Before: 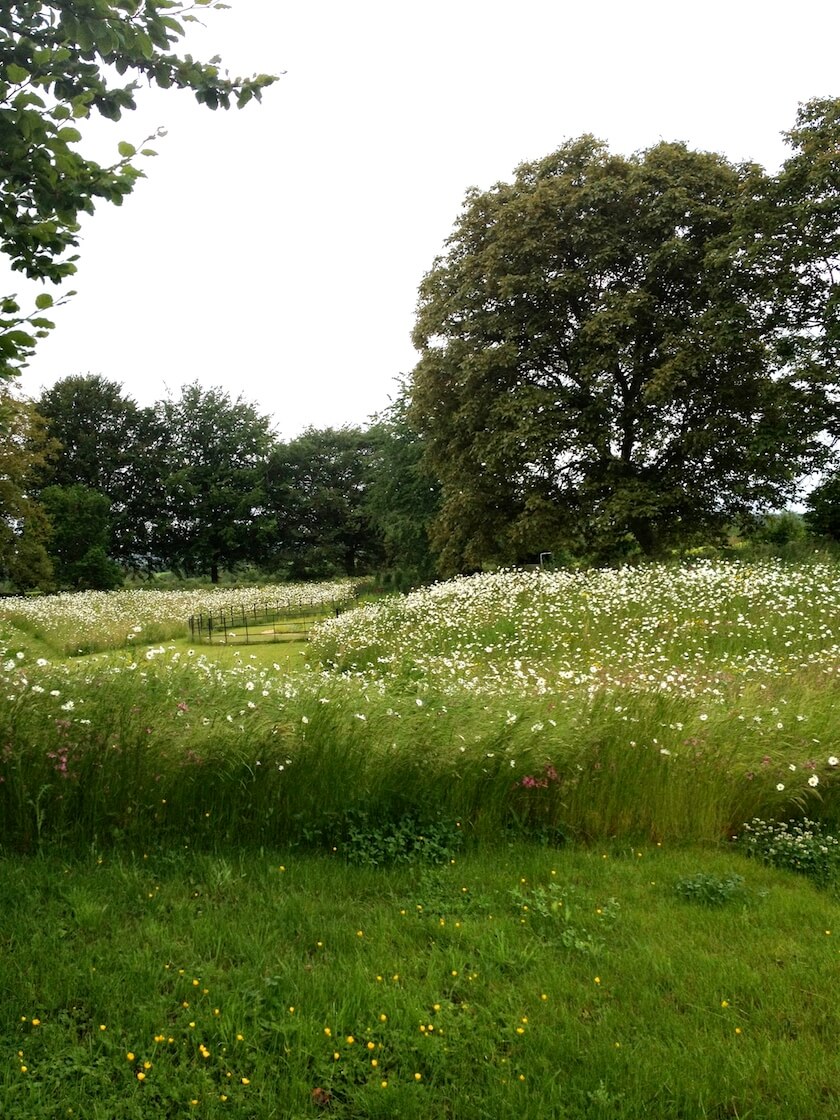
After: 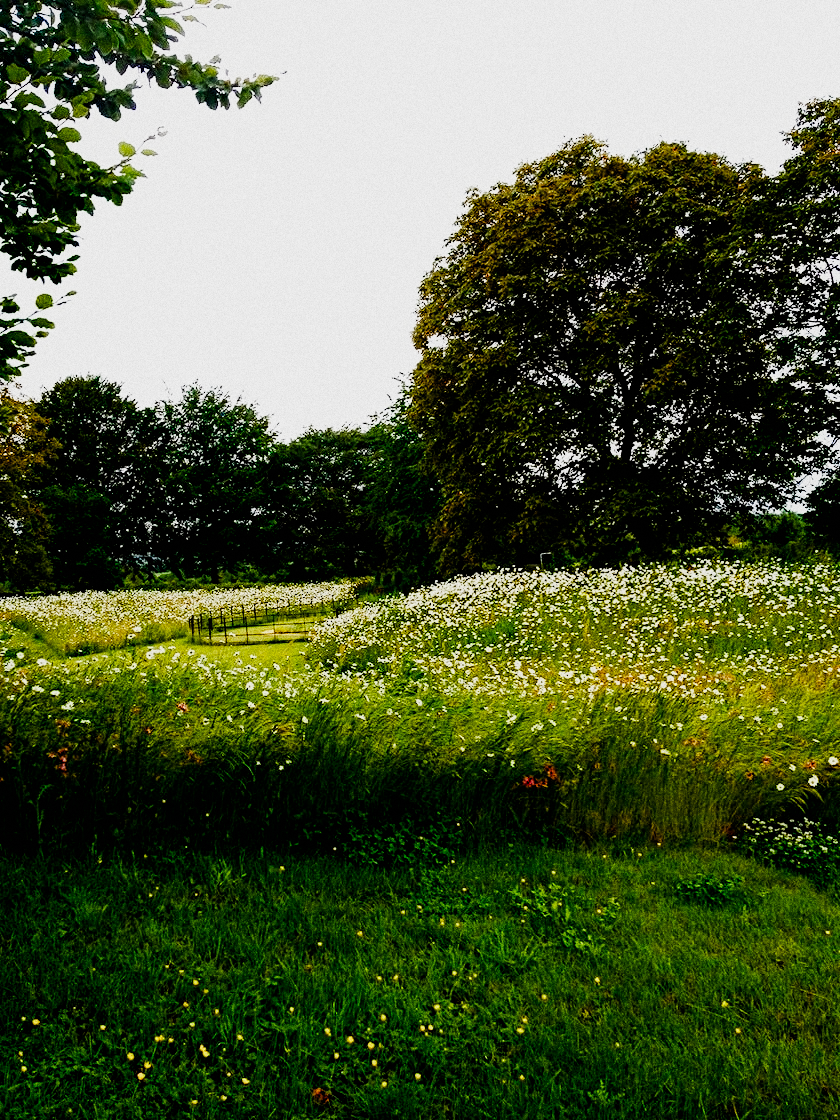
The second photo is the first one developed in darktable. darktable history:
contrast equalizer: y [[0.439, 0.44, 0.442, 0.457, 0.493, 0.498], [0.5 ×6], [0.5 ×6], [0 ×6], [0 ×6]], mix 0.59
color balance rgb: shadows lift › luminance -9.41%, highlights gain › luminance 17.6%, global offset › luminance -1.45%, perceptual saturation grading › highlights -17.77%, perceptual saturation grading › mid-tones 33.1%, perceptual saturation grading › shadows 50.52%, global vibrance 24.22%
color equalizer "oranges": saturation › orange 1.04, hue › orange -8.78, brightness › orange 1.17
color equalizer "blues": saturation › blue 1.25, hue › blue -12.68, brightness › blue 0.793, node placement 6°
diffuse or sharpen "sharpen demosaicing: AA filter": edge sensitivity 1, 1st order anisotropy 100%, 2nd order anisotropy 100%, 3rd order anisotropy 100%, 4th order anisotropy 100%, 1st order speed -25%, 2nd order speed -25%, 3rd order speed -25%, 4th order speed -25%
diffuse or sharpen "diffusion": radius span 77, 1st order speed 50%, 2nd order speed 50%, 3rd order speed 50%, 4th order speed 50% | blend: blend mode normal, opacity 25%; mask: uniform (no mask)
grain "silver grain": coarseness 0.09 ISO, strength 40%
sigmoid: contrast 1.81, skew -0.21, preserve hue 0%, red attenuation 0.1, red rotation 0.035, green attenuation 0.1, green rotation -0.017, blue attenuation 0.15, blue rotation -0.052, base primaries Rec2020
